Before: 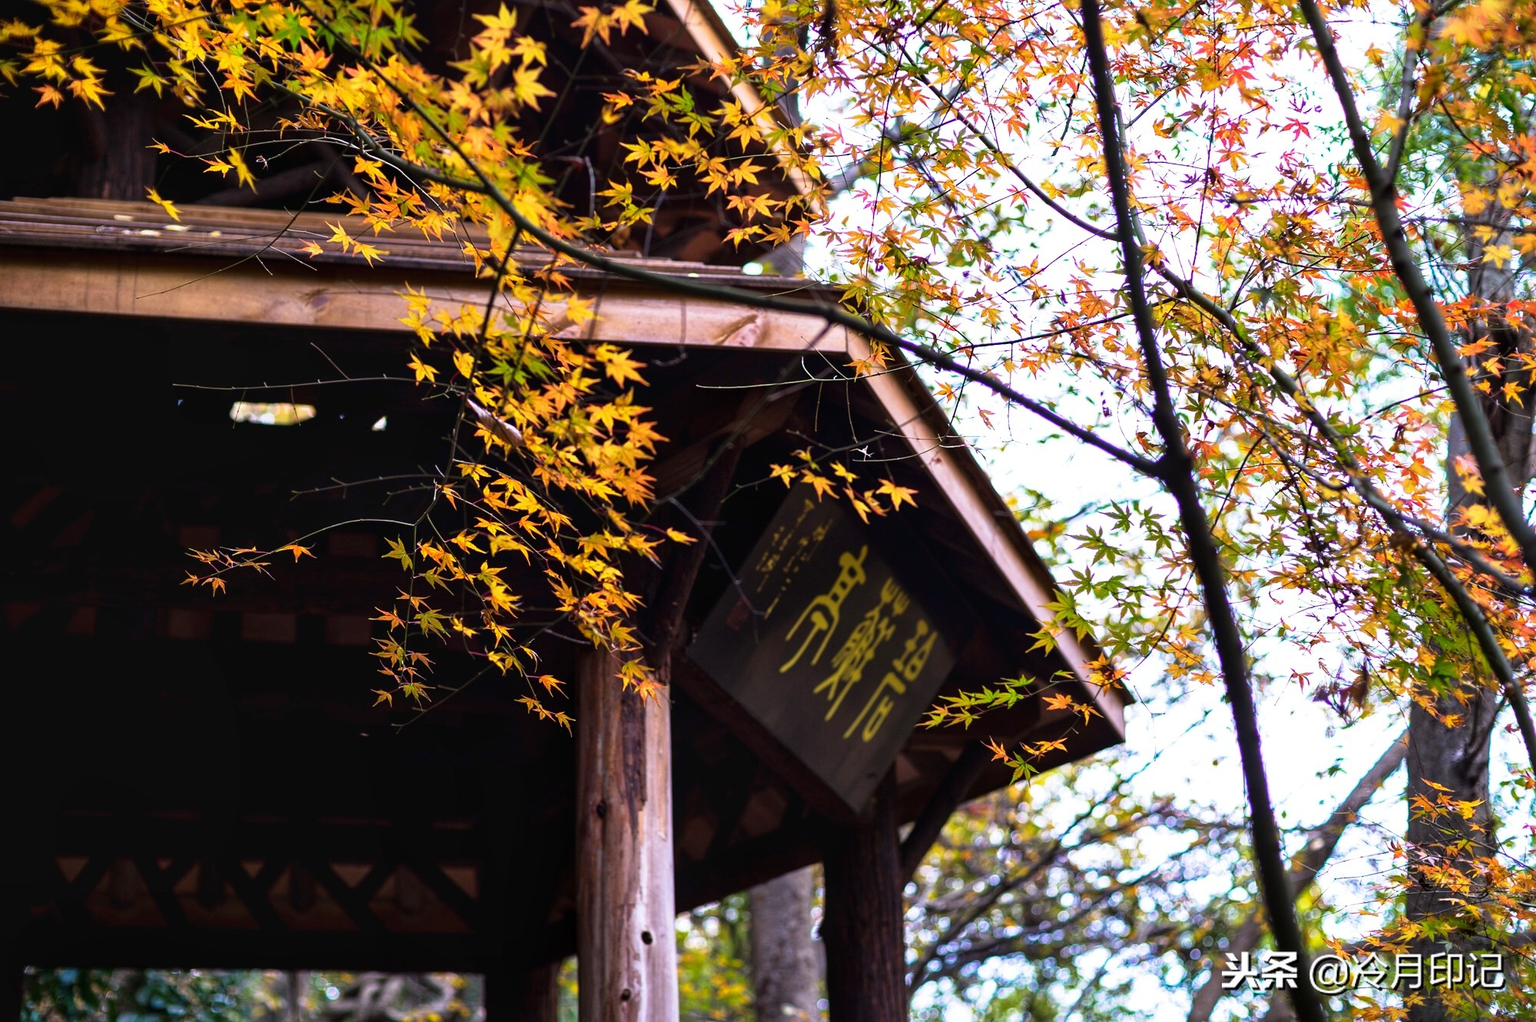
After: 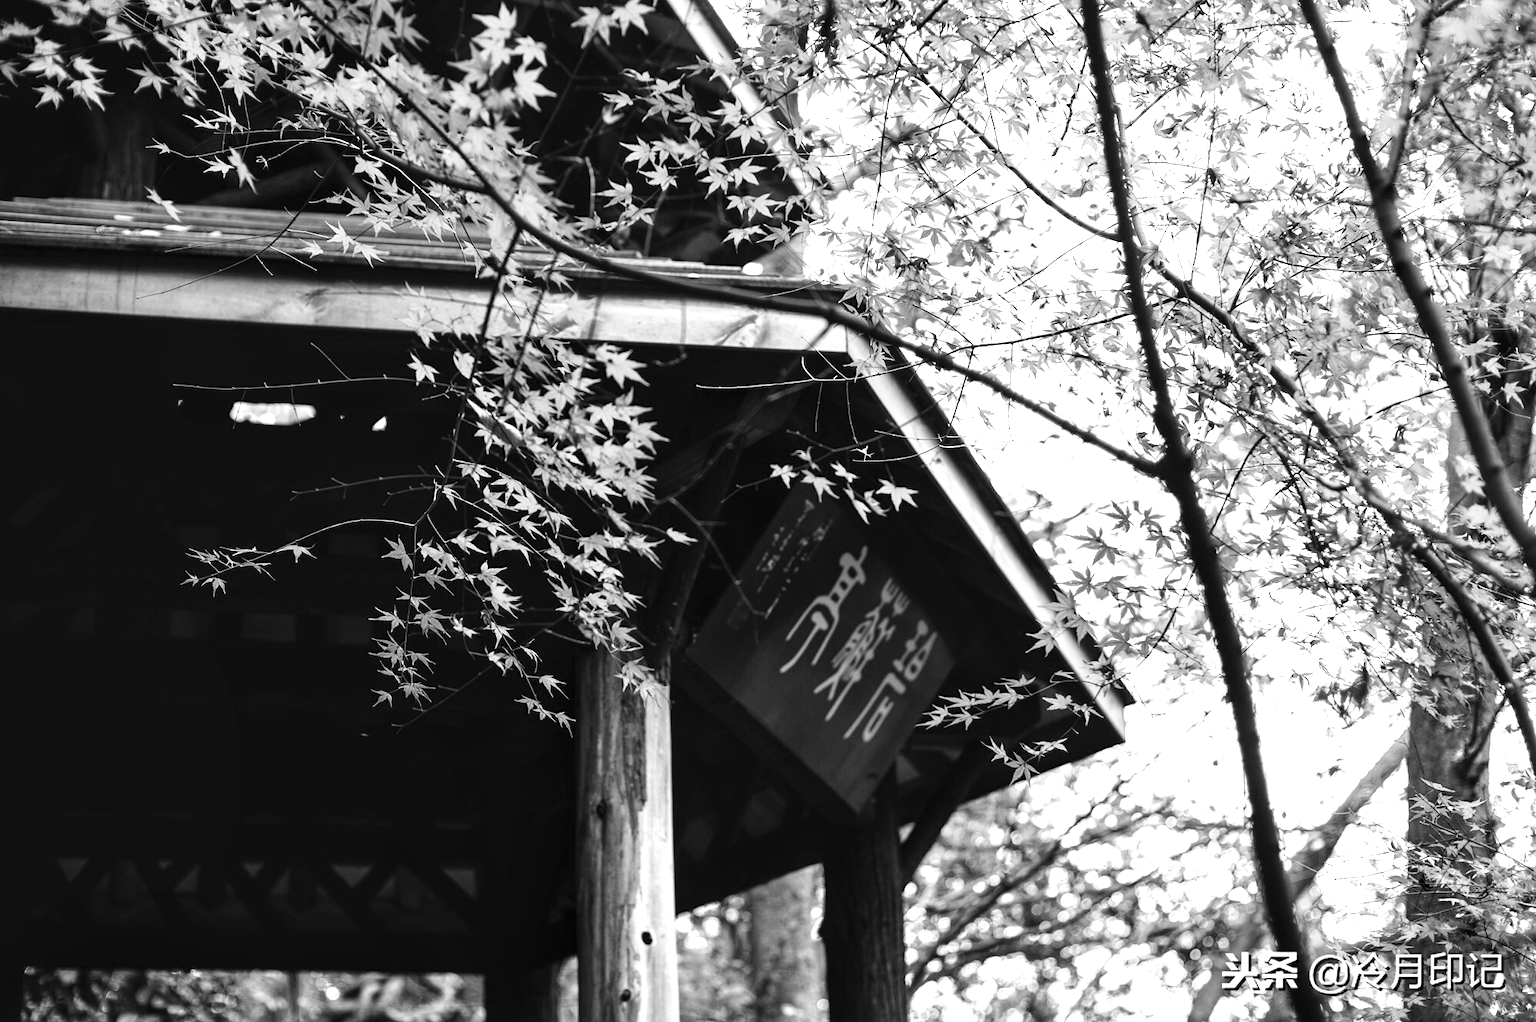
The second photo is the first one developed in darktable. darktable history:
tone curve: curves: ch0 [(0, 0) (0.003, 0.005) (0.011, 0.013) (0.025, 0.027) (0.044, 0.044) (0.069, 0.06) (0.1, 0.081) (0.136, 0.114) (0.177, 0.16) (0.224, 0.211) (0.277, 0.277) (0.335, 0.354) (0.399, 0.435) (0.468, 0.538) (0.543, 0.626) (0.623, 0.708) (0.709, 0.789) (0.801, 0.867) (0.898, 0.935) (1, 1)], preserve colors none
color calibration: output gray [0.21, 0.42, 0.37, 0], gray › normalize channels true, illuminant same as pipeline (D50), adaptation XYZ, x 0.346, y 0.359, gamut compression 0
exposure: black level correction 0, exposure 0.7 EV, compensate exposure bias true, compensate highlight preservation false
